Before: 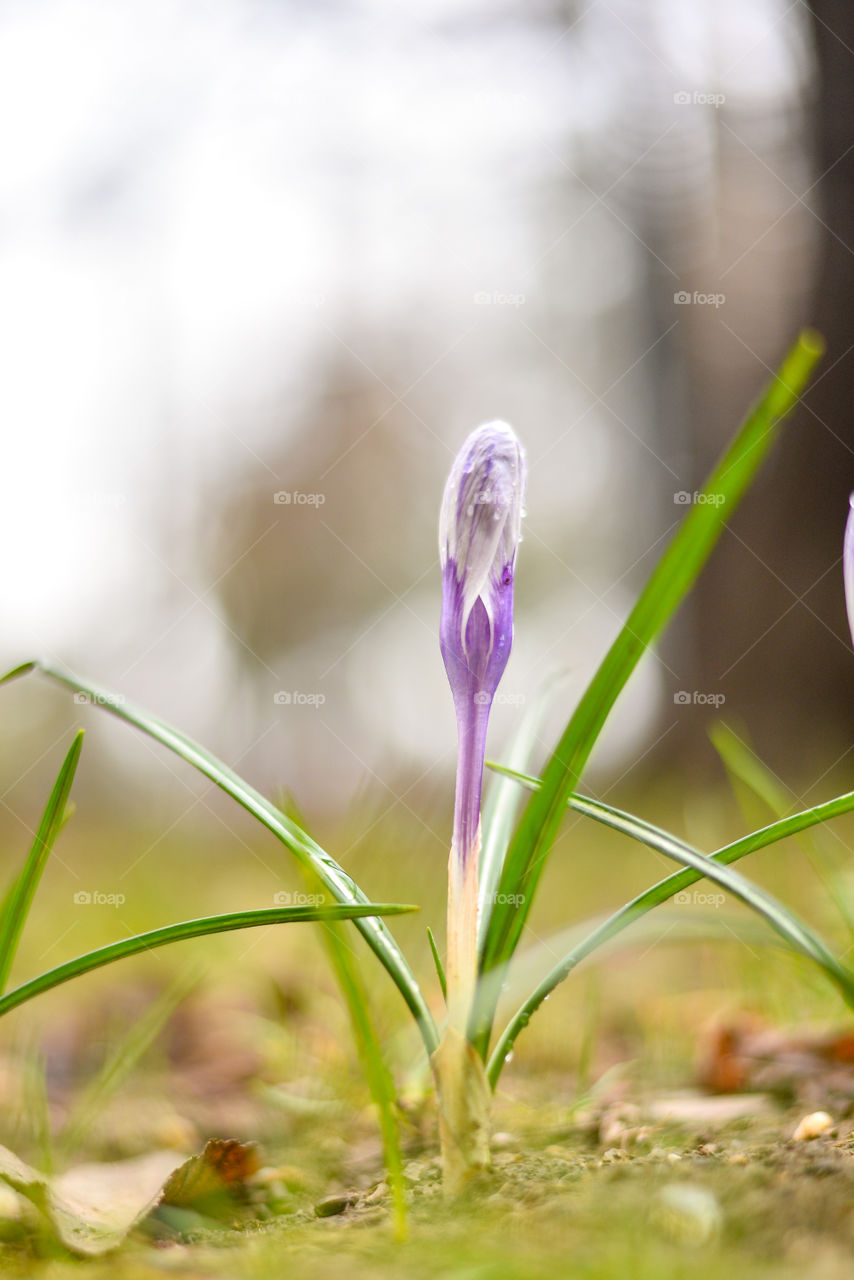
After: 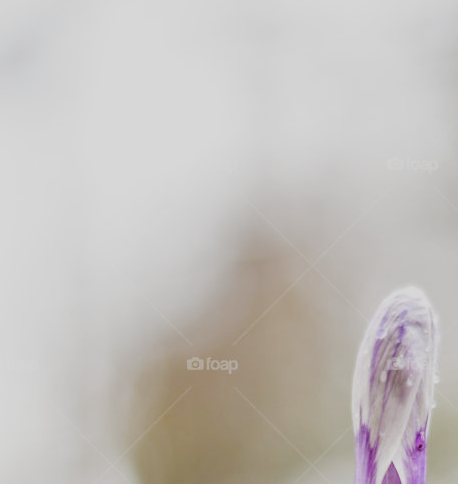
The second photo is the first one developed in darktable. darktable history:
filmic rgb: black relative exposure -8.12 EV, white relative exposure 3.77 EV, threshold 3.05 EV, hardness 4.43, preserve chrominance no, color science v4 (2020), contrast in shadows soft, contrast in highlights soft, enable highlight reconstruction true
crop: left 10.204%, top 10.474%, right 36.068%, bottom 51.67%
